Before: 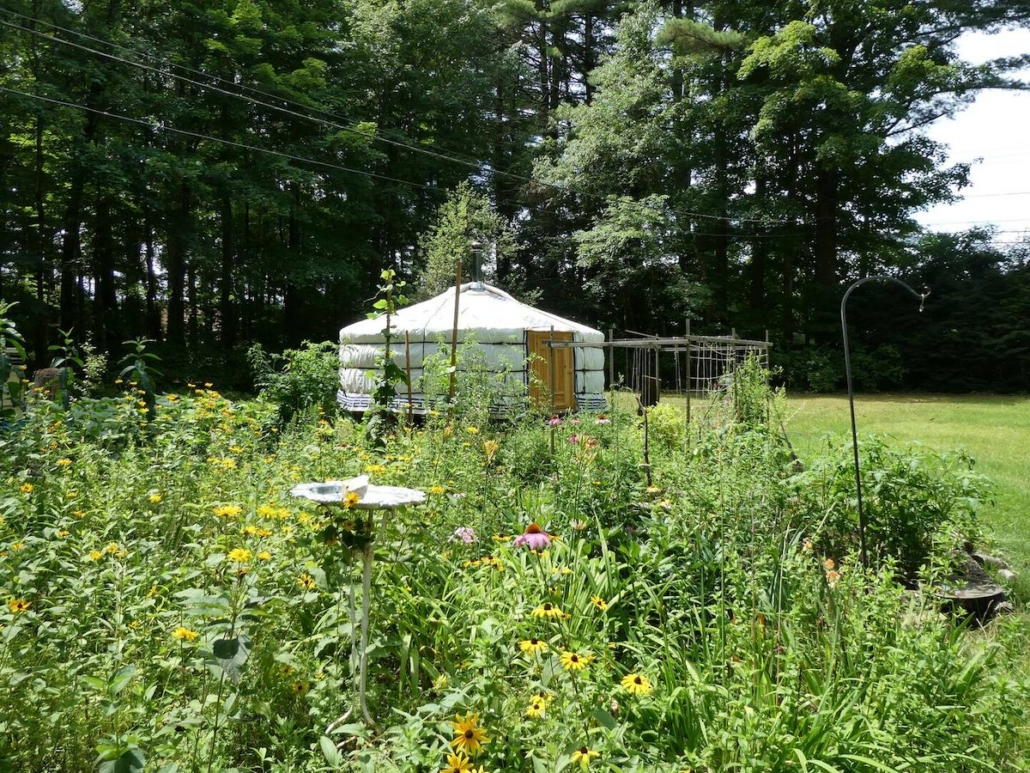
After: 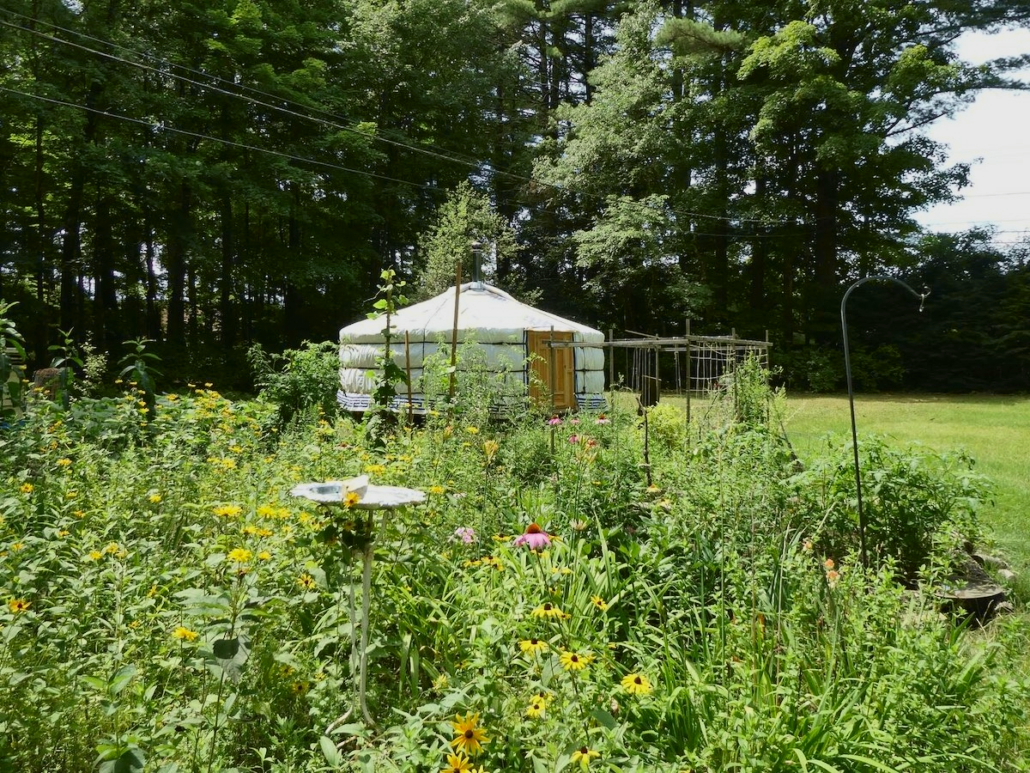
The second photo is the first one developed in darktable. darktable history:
tone curve: curves: ch0 [(0, 0.014) (0.036, 0.047) (0.15, 0.156) (0.27, 0.258) (0.511, 0.506) (0.761, 0.741) (1, 0.919)]; ch1 [(0, 0) (0.179, 0.173) (0.322, 0.32) (0.429, 0.431) (0.502, 0.5) (0.519, 0.522) (0.562, 0.575) (0.631, 0.65) (0.72, 0.692) (1, 1)]; ch2 [(0, 0) (0.29, 0.295) (0.404, 0.436) (0.497, 0.498) (0.533, 0.556) (0.599, 0.607) (0.696, 0.707) (1, 1)], color space Lab, independent channels, preserve colors none
